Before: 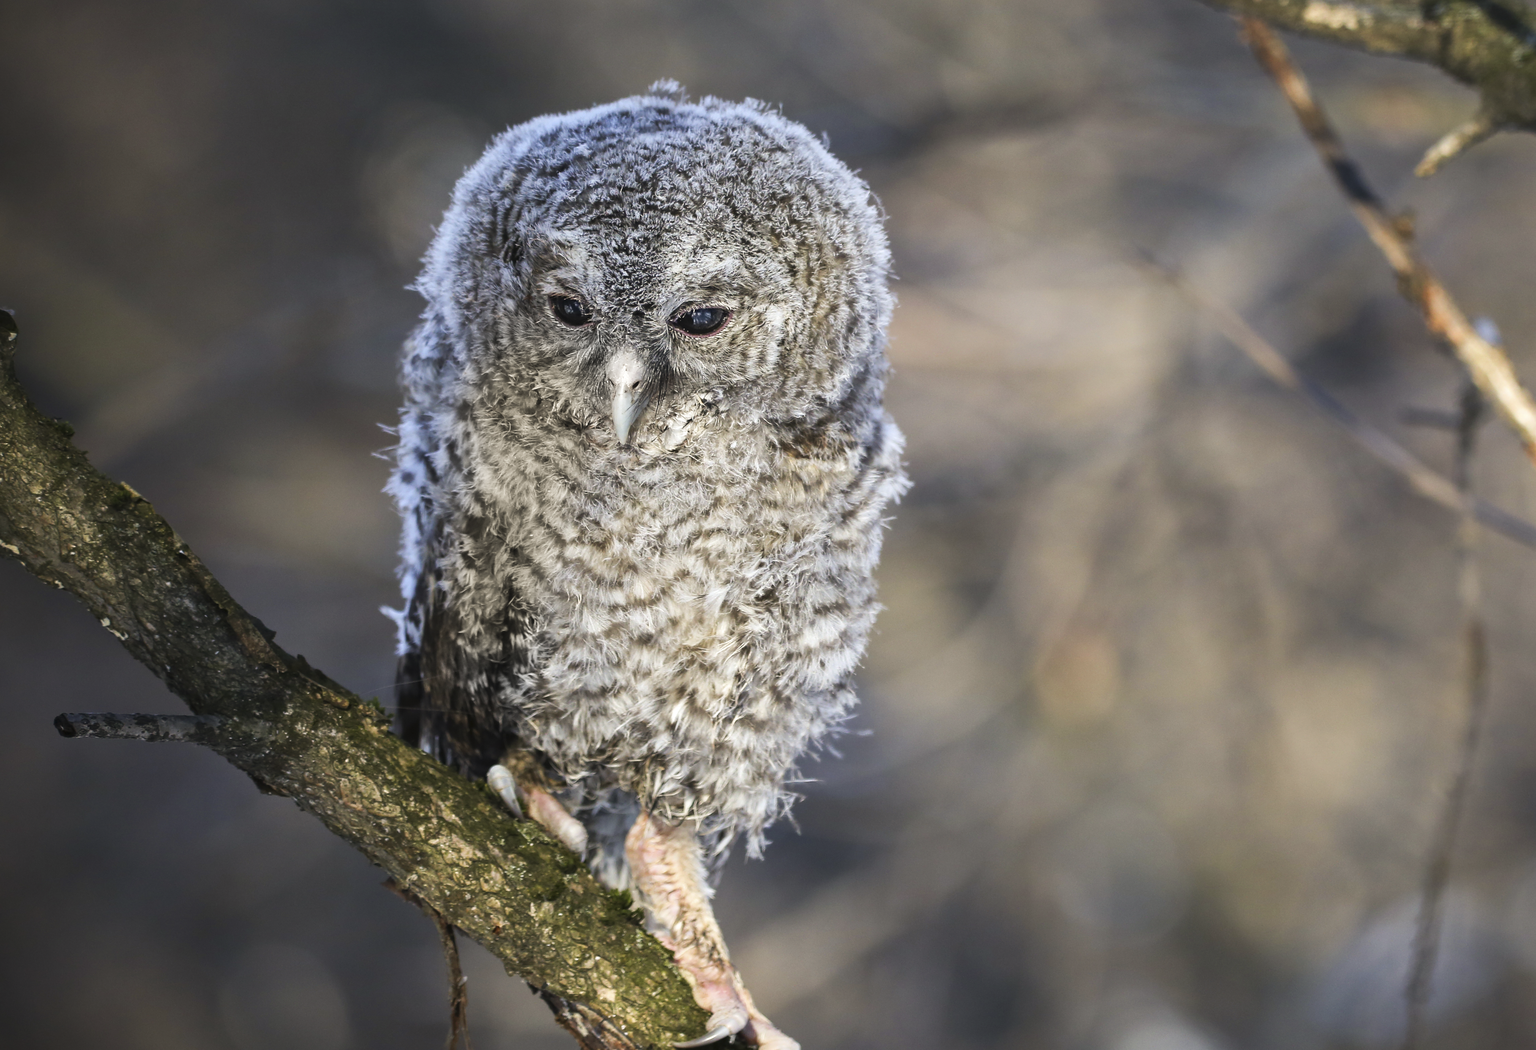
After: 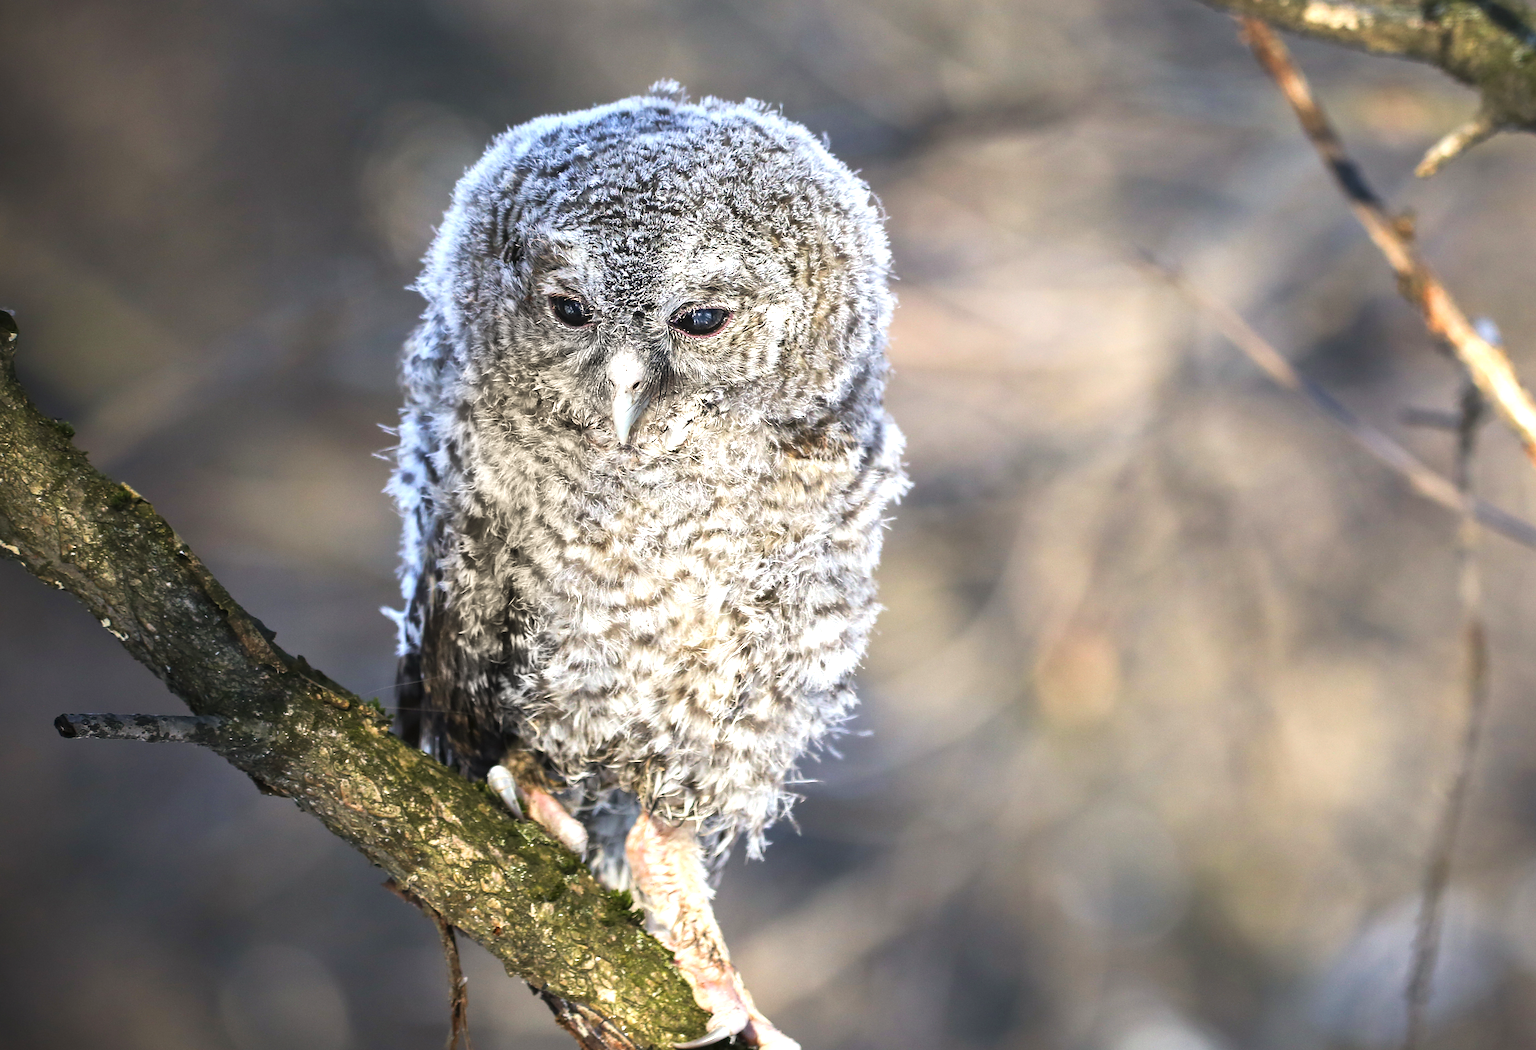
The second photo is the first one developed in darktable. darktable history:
exposure: black level correction 0, exposure 0.7 EV, compensate exposure bias true, compensate highlight preservation false
sharpen: amount 0.2
tone equalizer: on, module defaults
